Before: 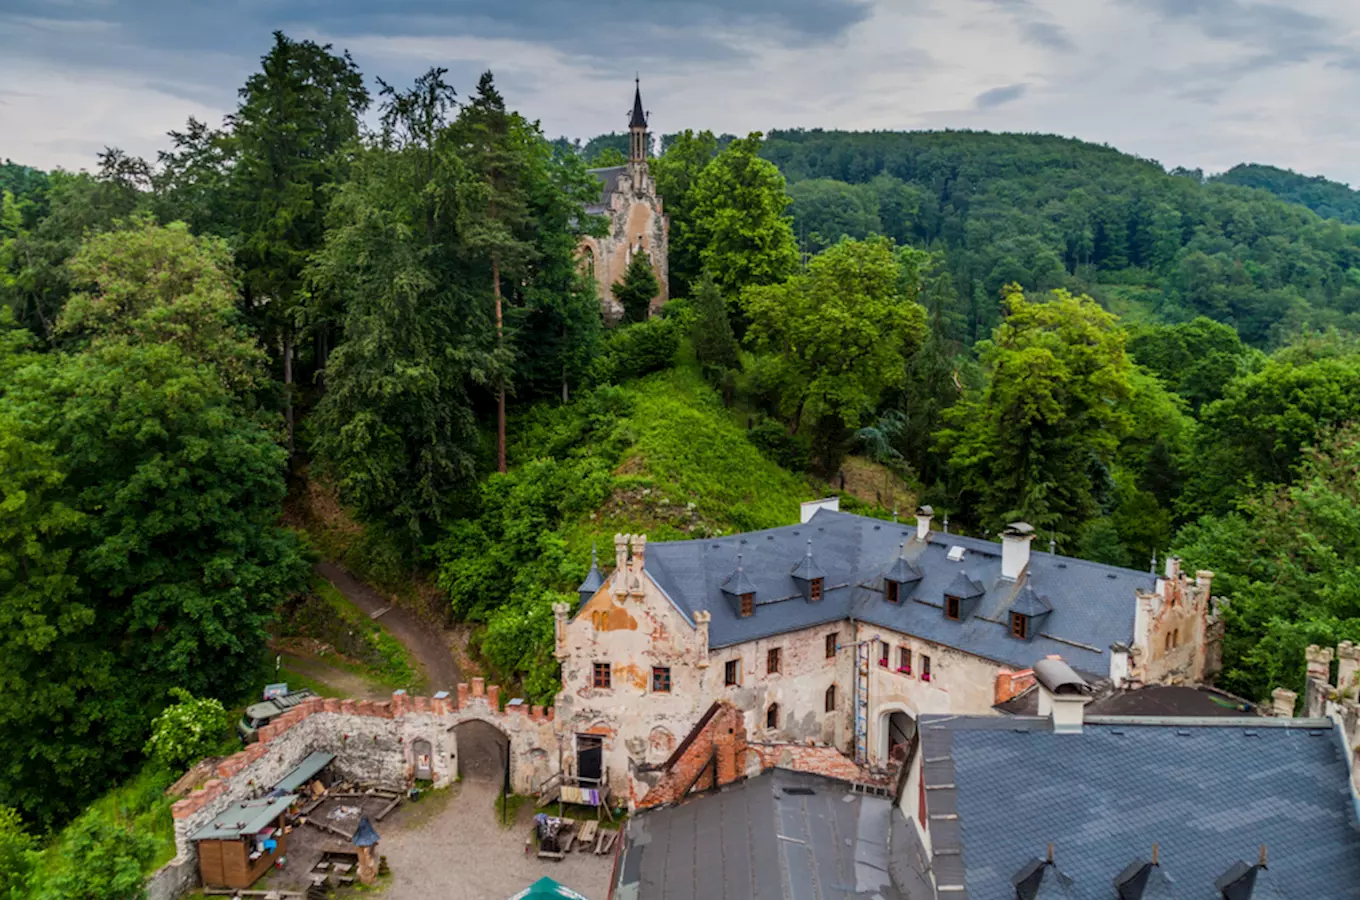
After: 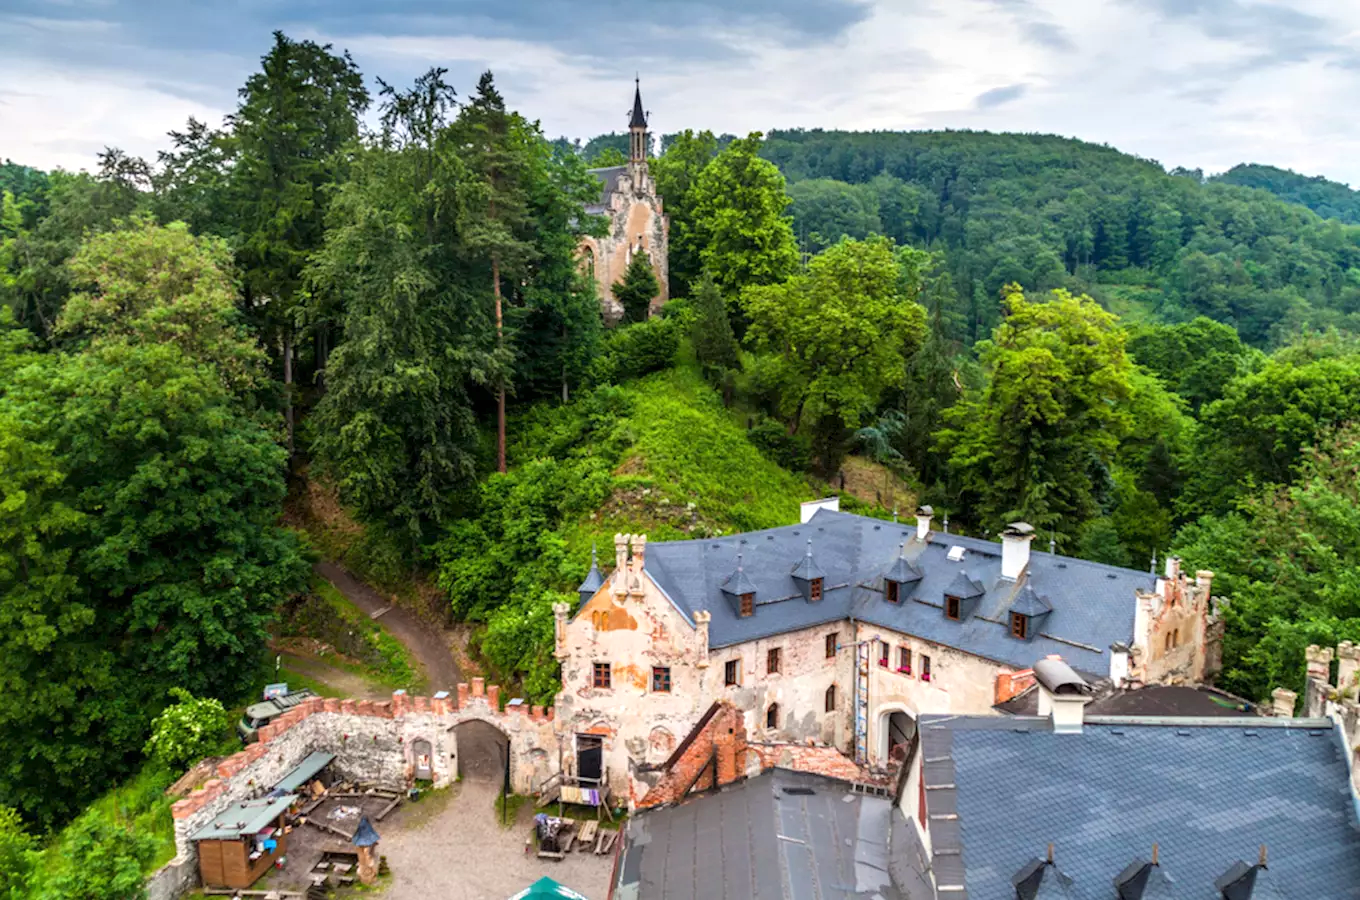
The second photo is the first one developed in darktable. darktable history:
exposure: black level correction 0, exposure 0.69 EV, compensate exposure bias true, compensate highlight preservation false
